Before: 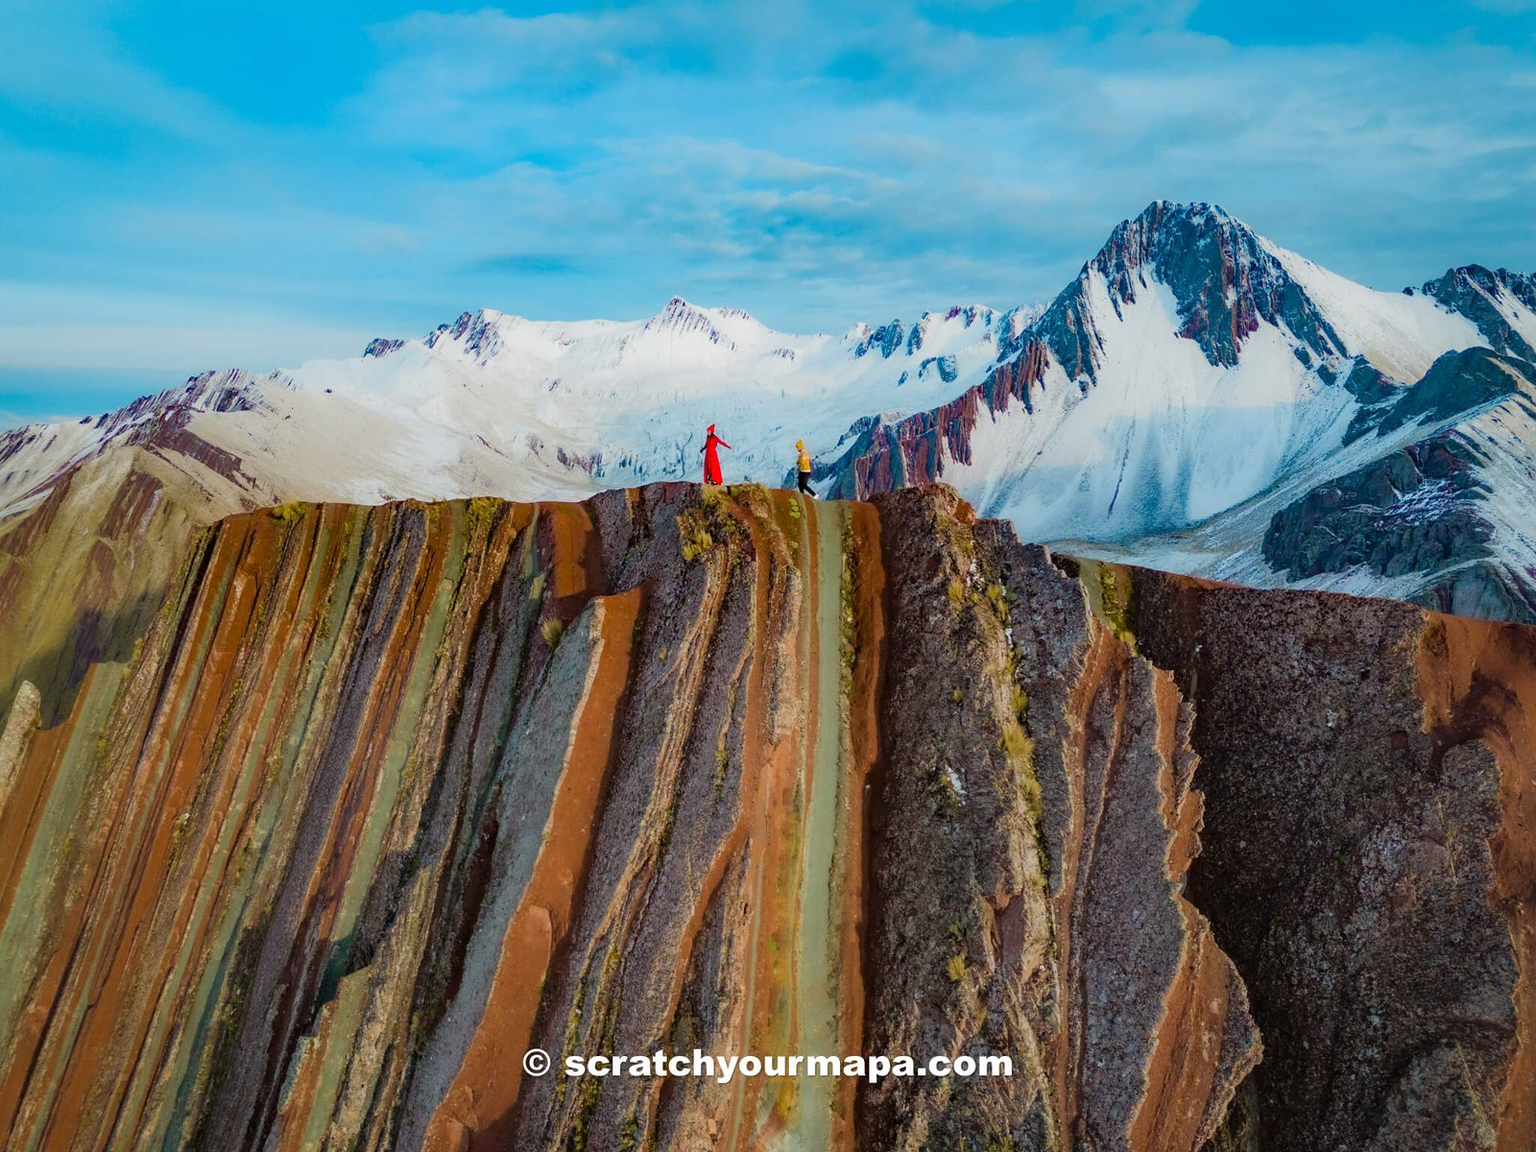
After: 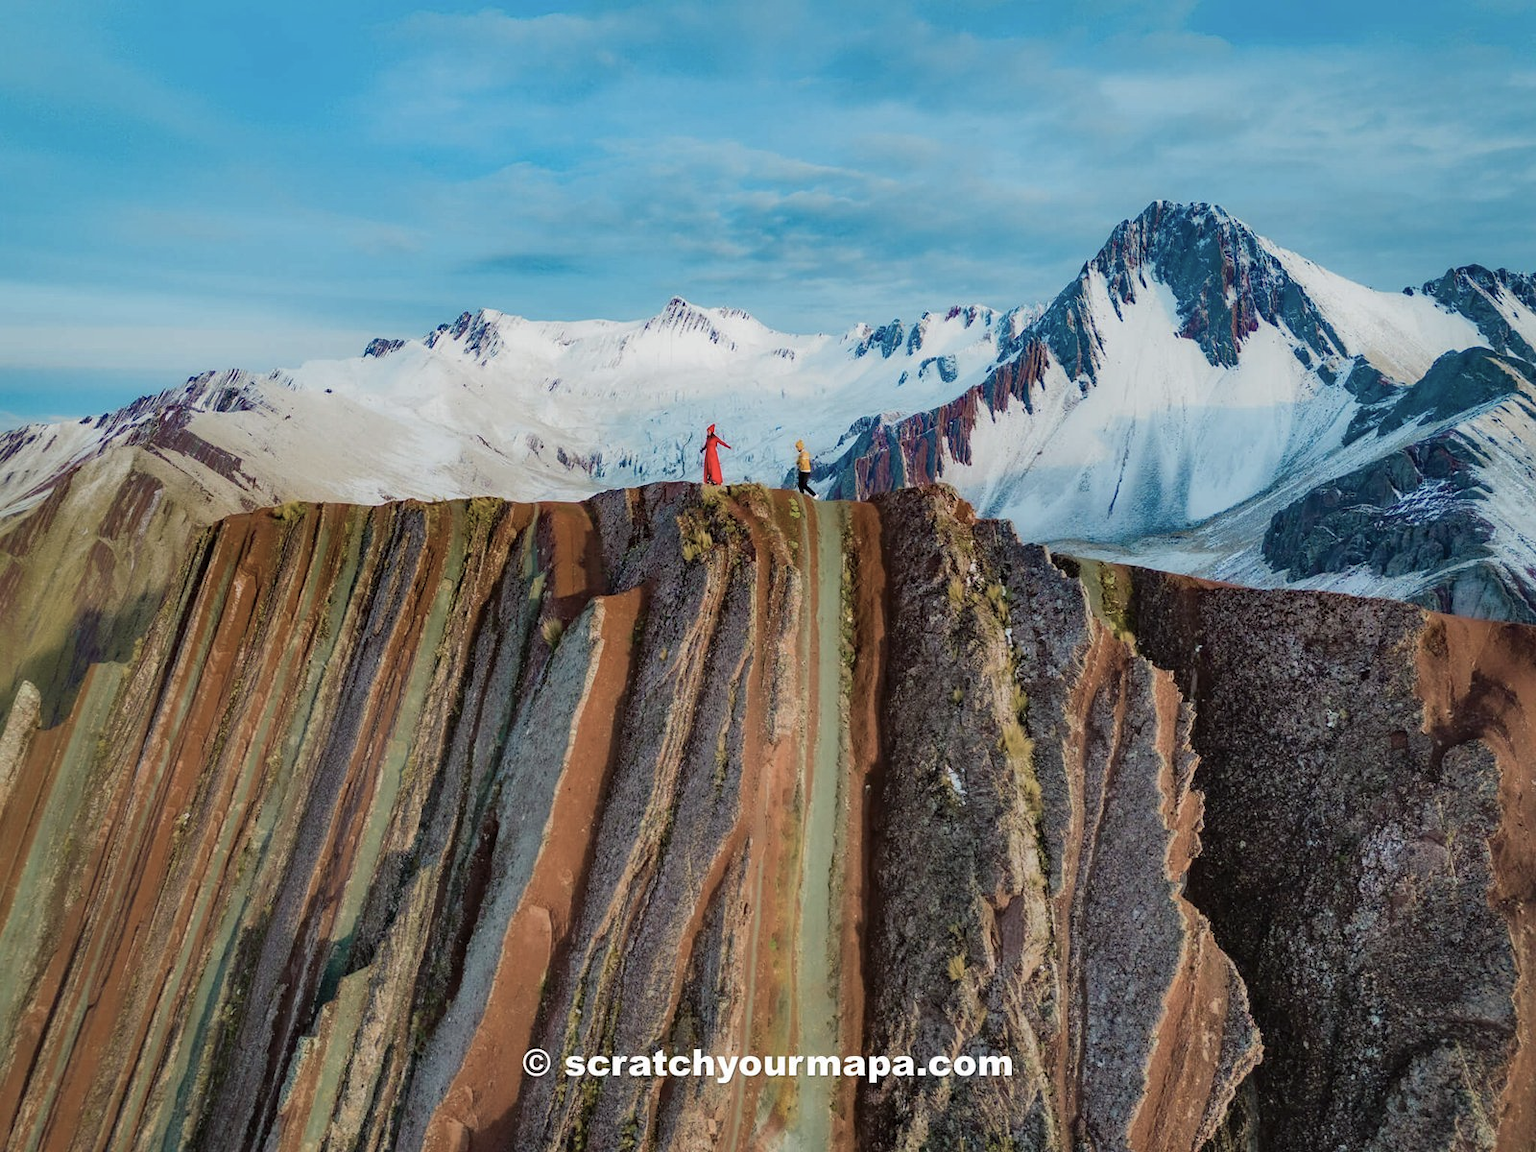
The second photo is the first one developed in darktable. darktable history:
shadows and highlights: soften with gaussian
color balance rgb: shadows lift › chroma 2.04%, shadows lift › hue 217.75°, perceptual saturation grading › global saturation -27.051%, global vibrance 9.198%
